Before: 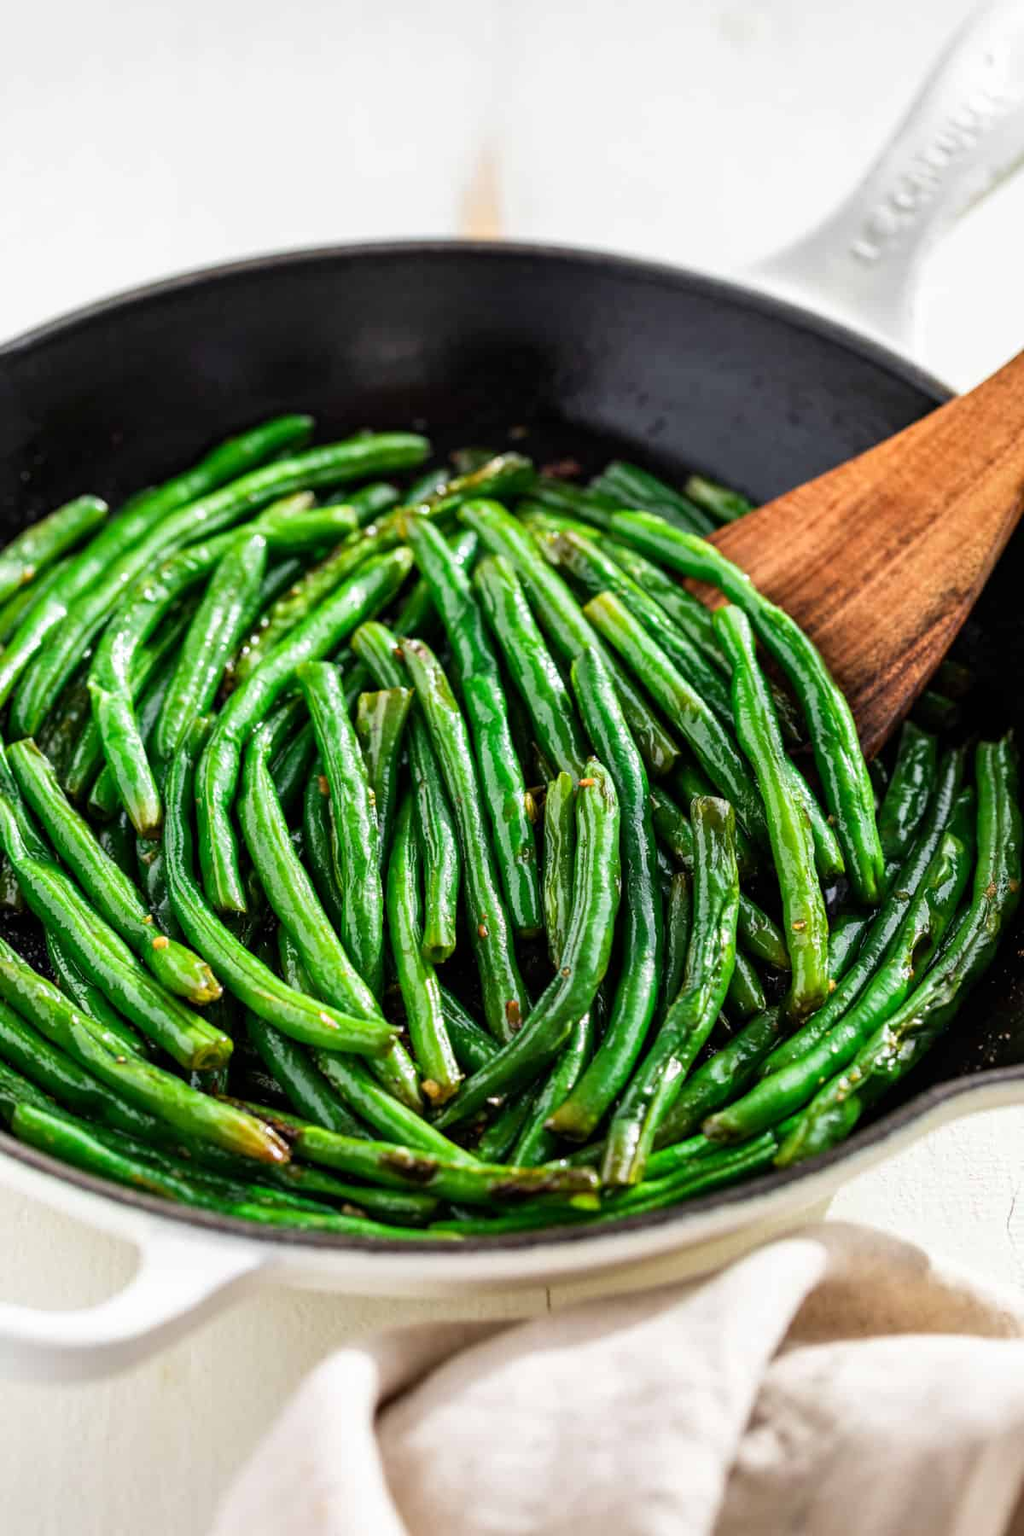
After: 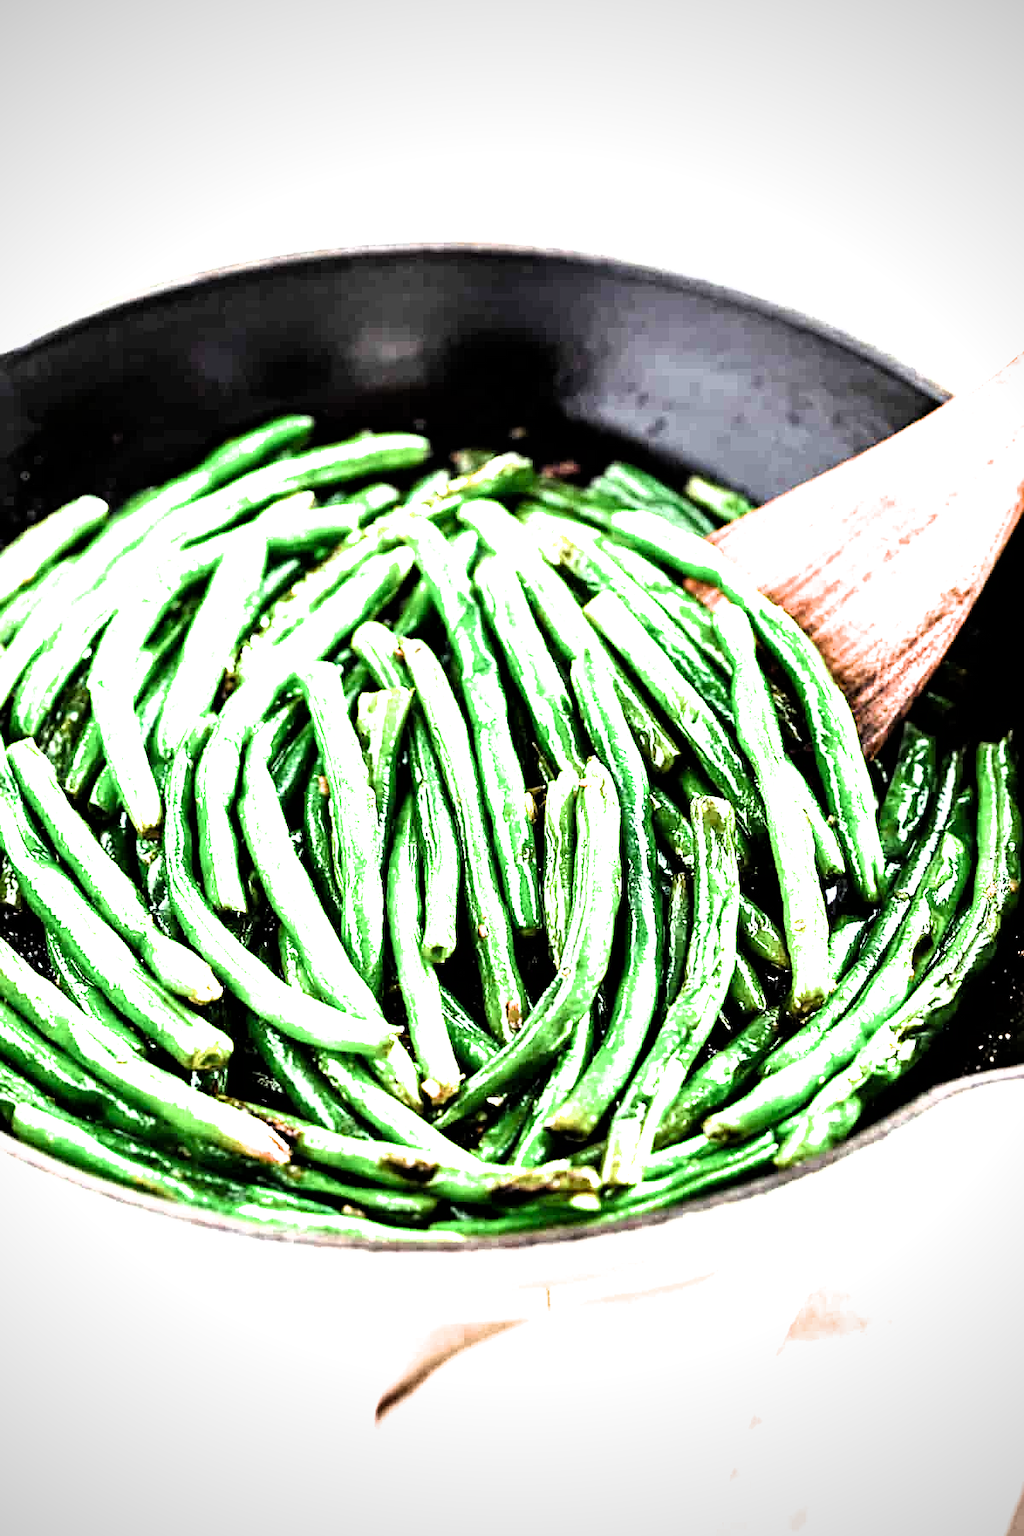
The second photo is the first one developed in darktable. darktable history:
filmic rgb: black relative exposure -8.2 EV, white relative exposure 2.21 EV, hardness 7.08, latitude 85.41%, contrast 1.691, highlights saturation mix -4.29%, shadows ↔ highlights balance -2.85%
vignetting: unbound false
exposure: exposure 2.033 EV, compensate exposure bias true, compensate highlight preservation false
sharpen: on, module defaults
